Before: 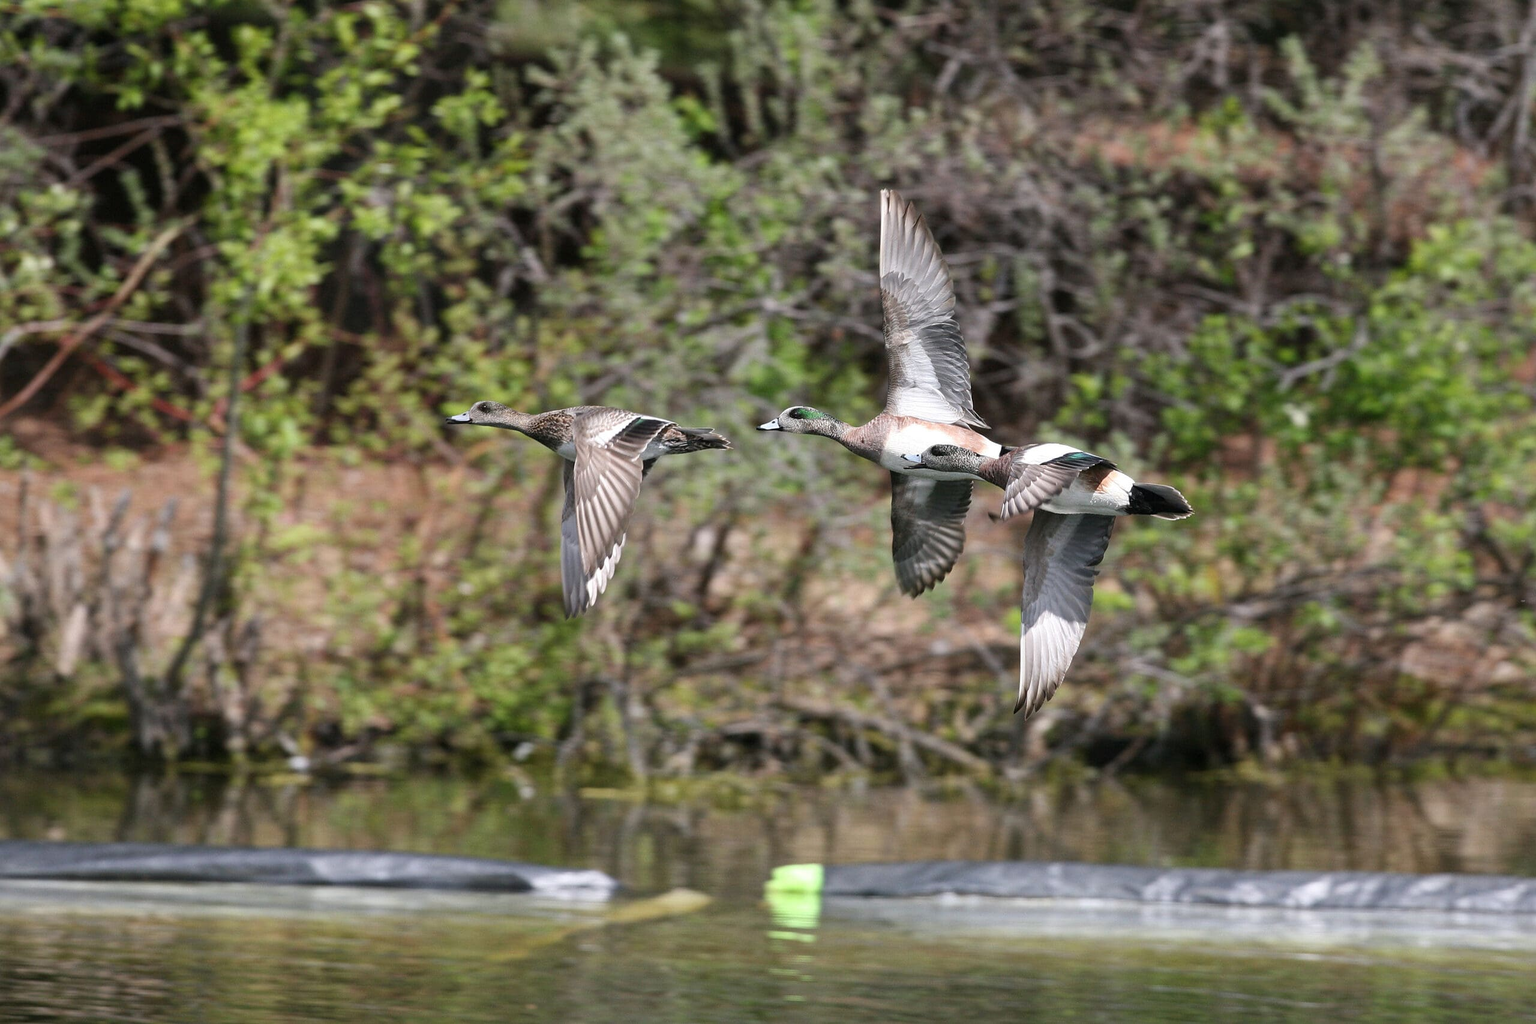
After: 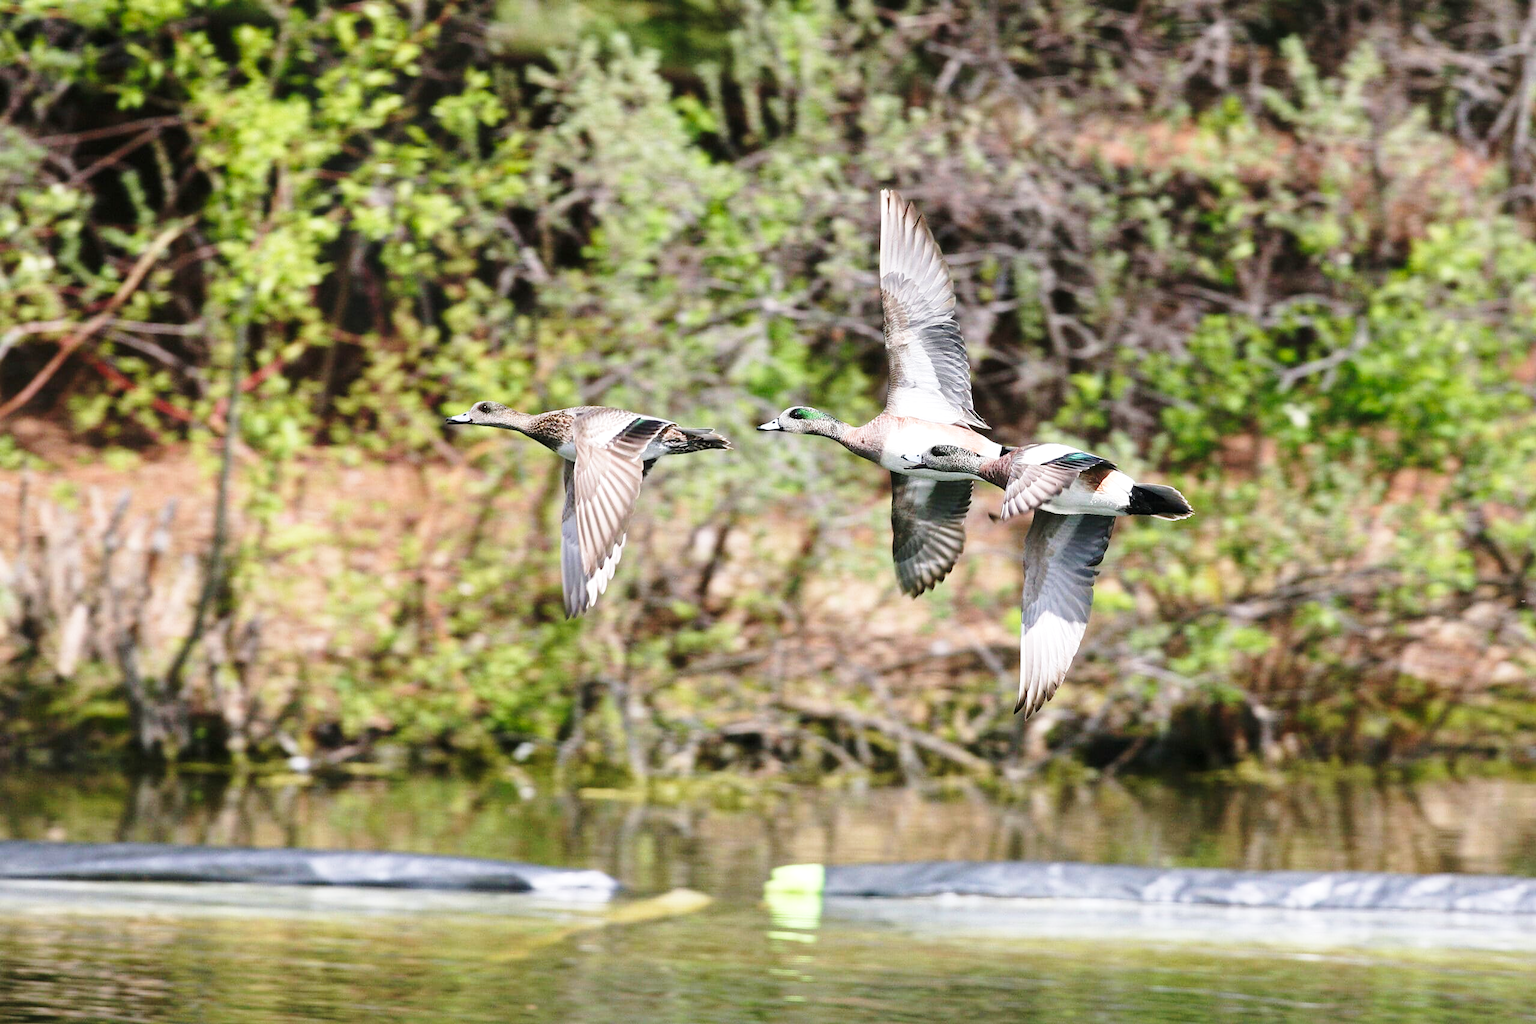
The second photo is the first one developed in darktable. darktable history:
base curve: curves: ch0 [(0, 0) (0.028, 0.03) (0.121, 0.232) (0.46, 0.748) (0.859, 0.968) (1, 1)], preserve colors none
velvia: strength 21.74%
exposure: exposure 0.151 EV, compensate highlight preservation false
